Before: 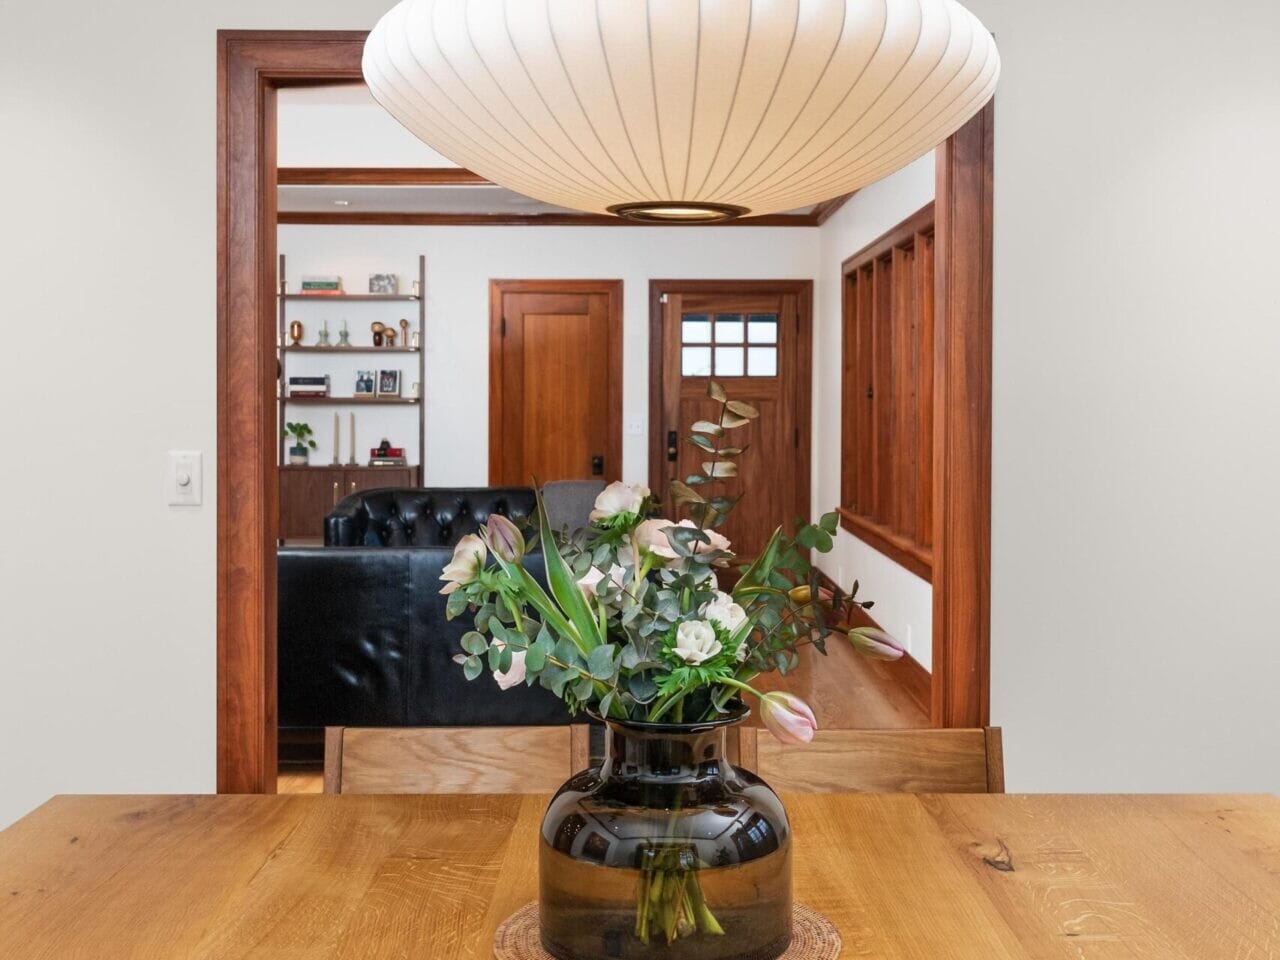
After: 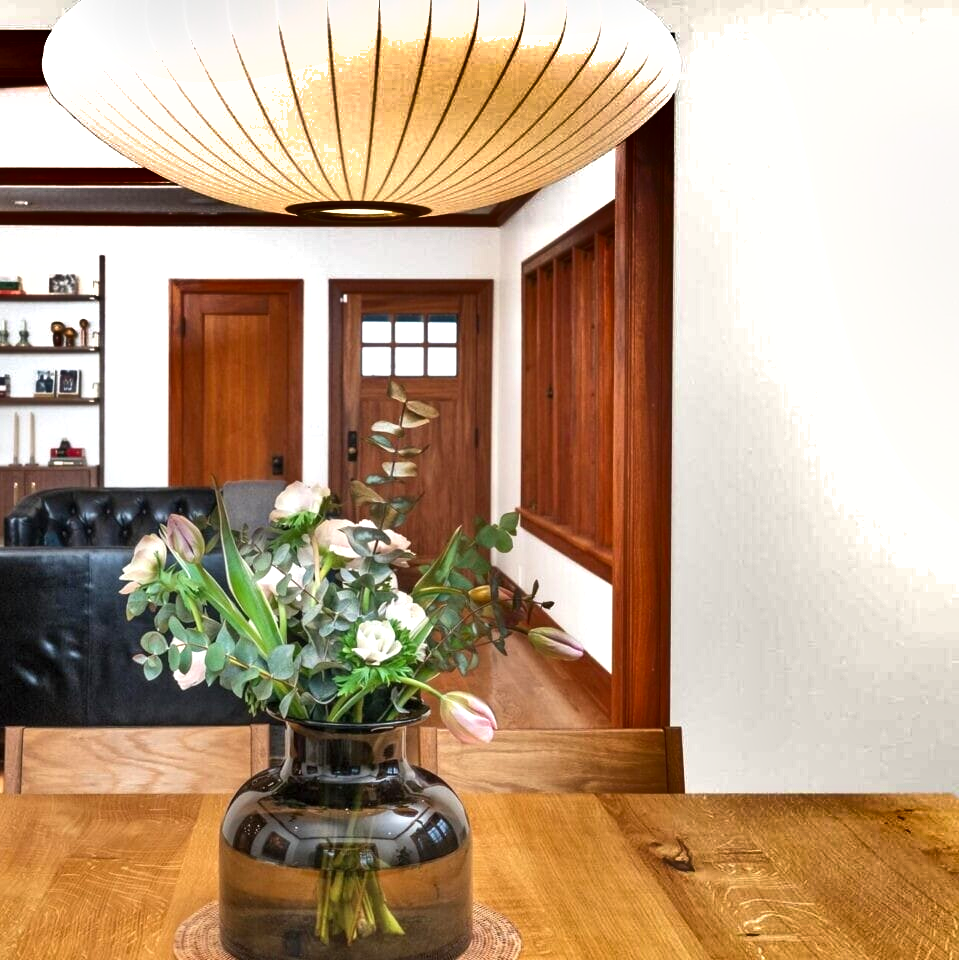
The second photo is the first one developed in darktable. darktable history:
crop and rotate: left 25.033%
exposure: exposure 0.664 EV, compensate exposure bias true, compensate highlight preservation false
base curve: preserve colors none
shadows and highlights: shadows 24.2, highlights -78.17, soften with gaussian
